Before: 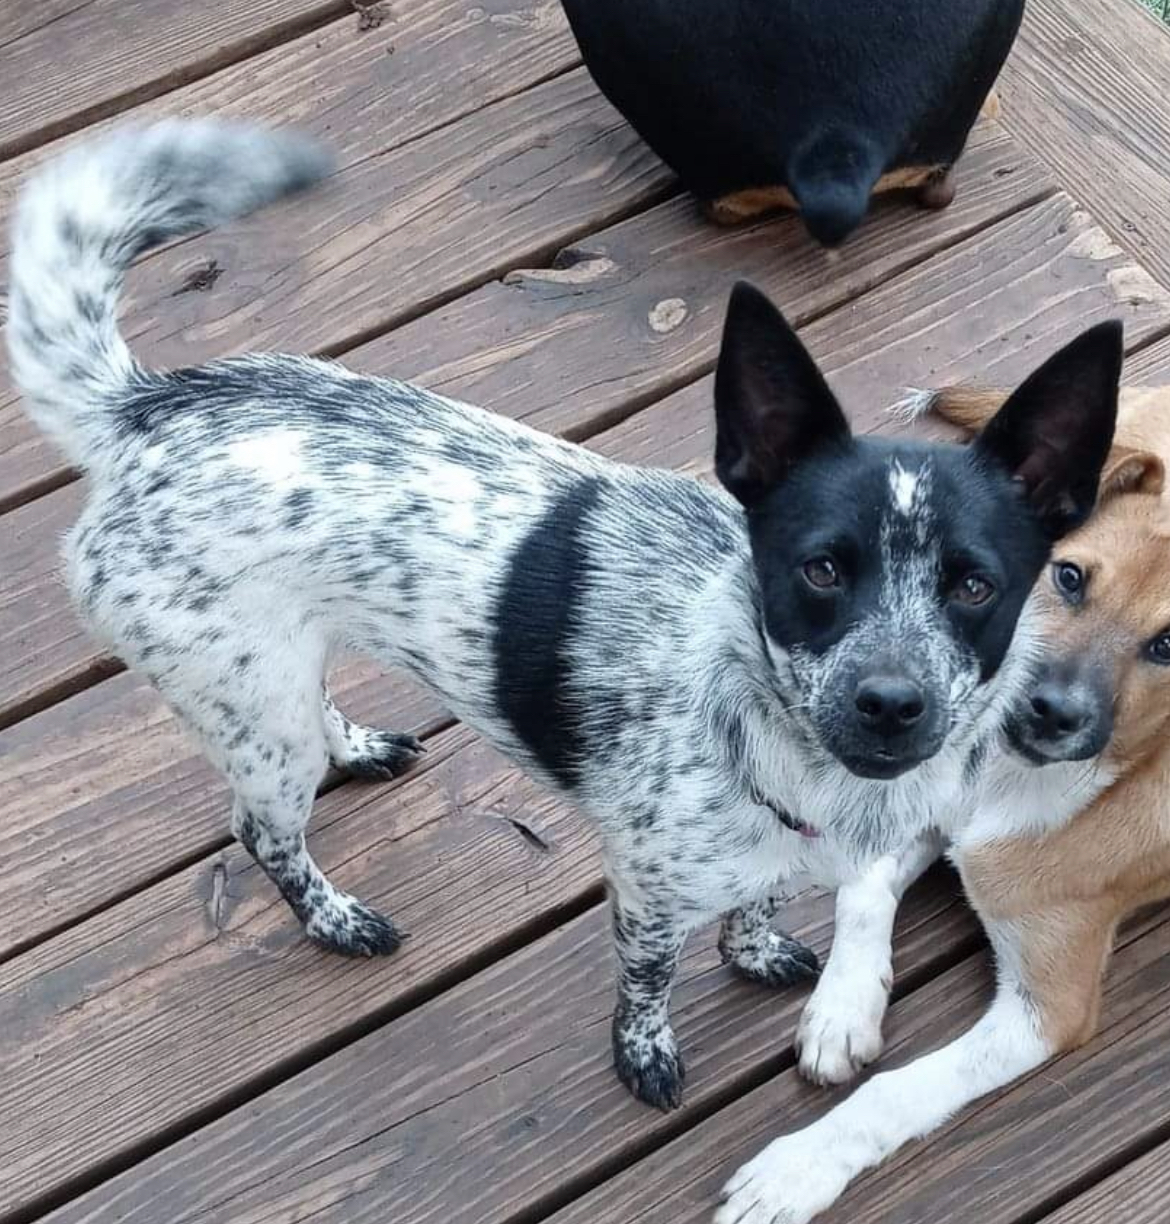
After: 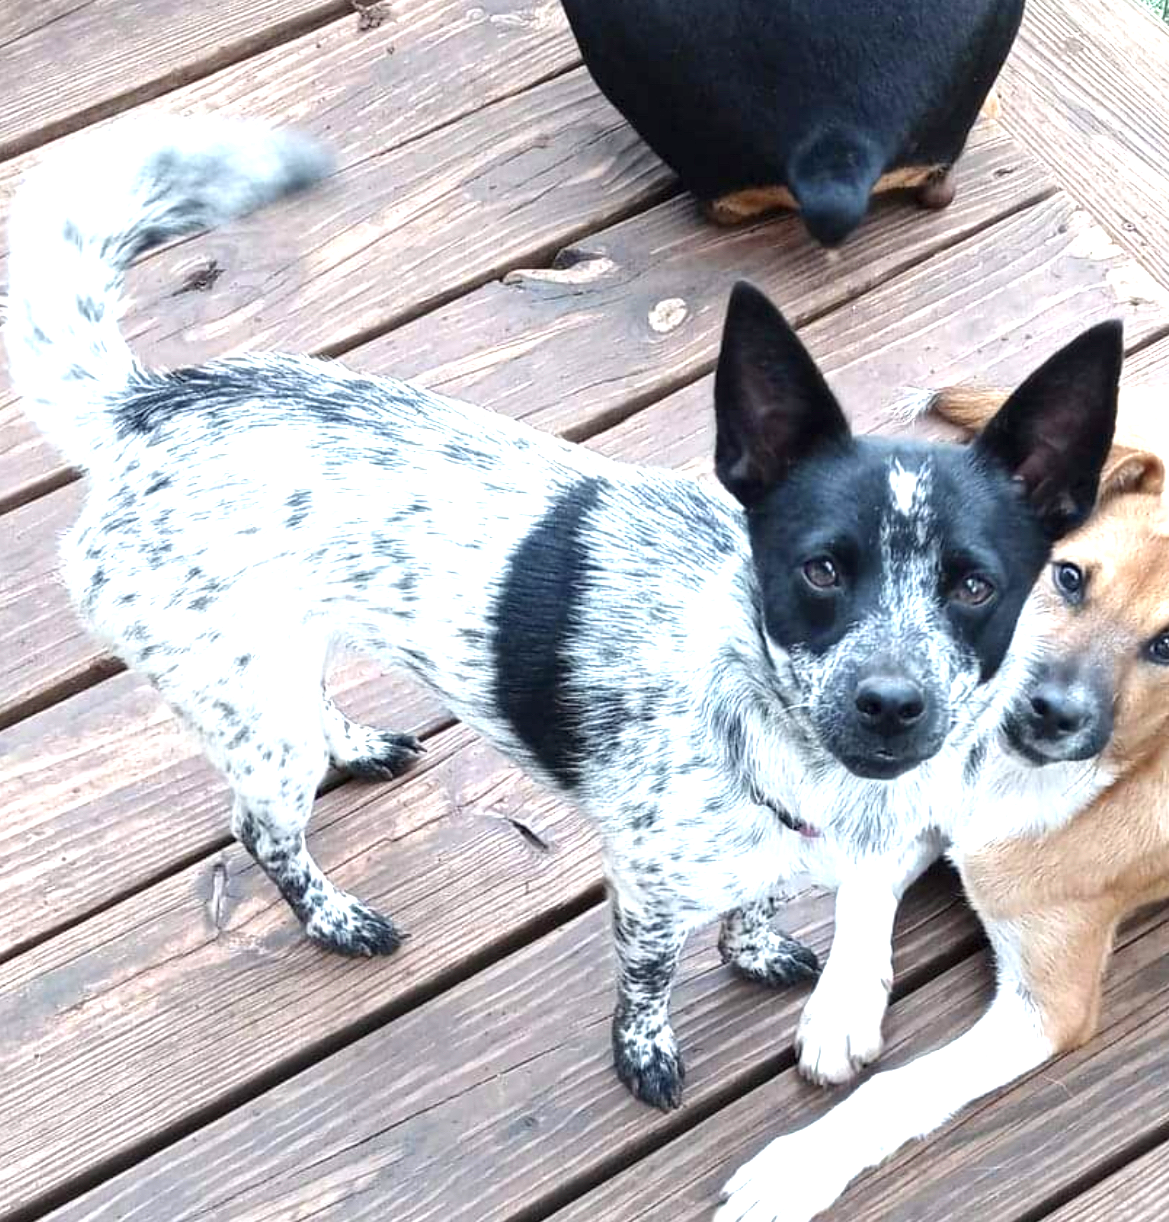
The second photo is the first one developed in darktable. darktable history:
exposure: exposure 1.148 EV, compensate exposure bias true, compensate highlight preservation false
crop: top 0.03%, bottom 0.1%
